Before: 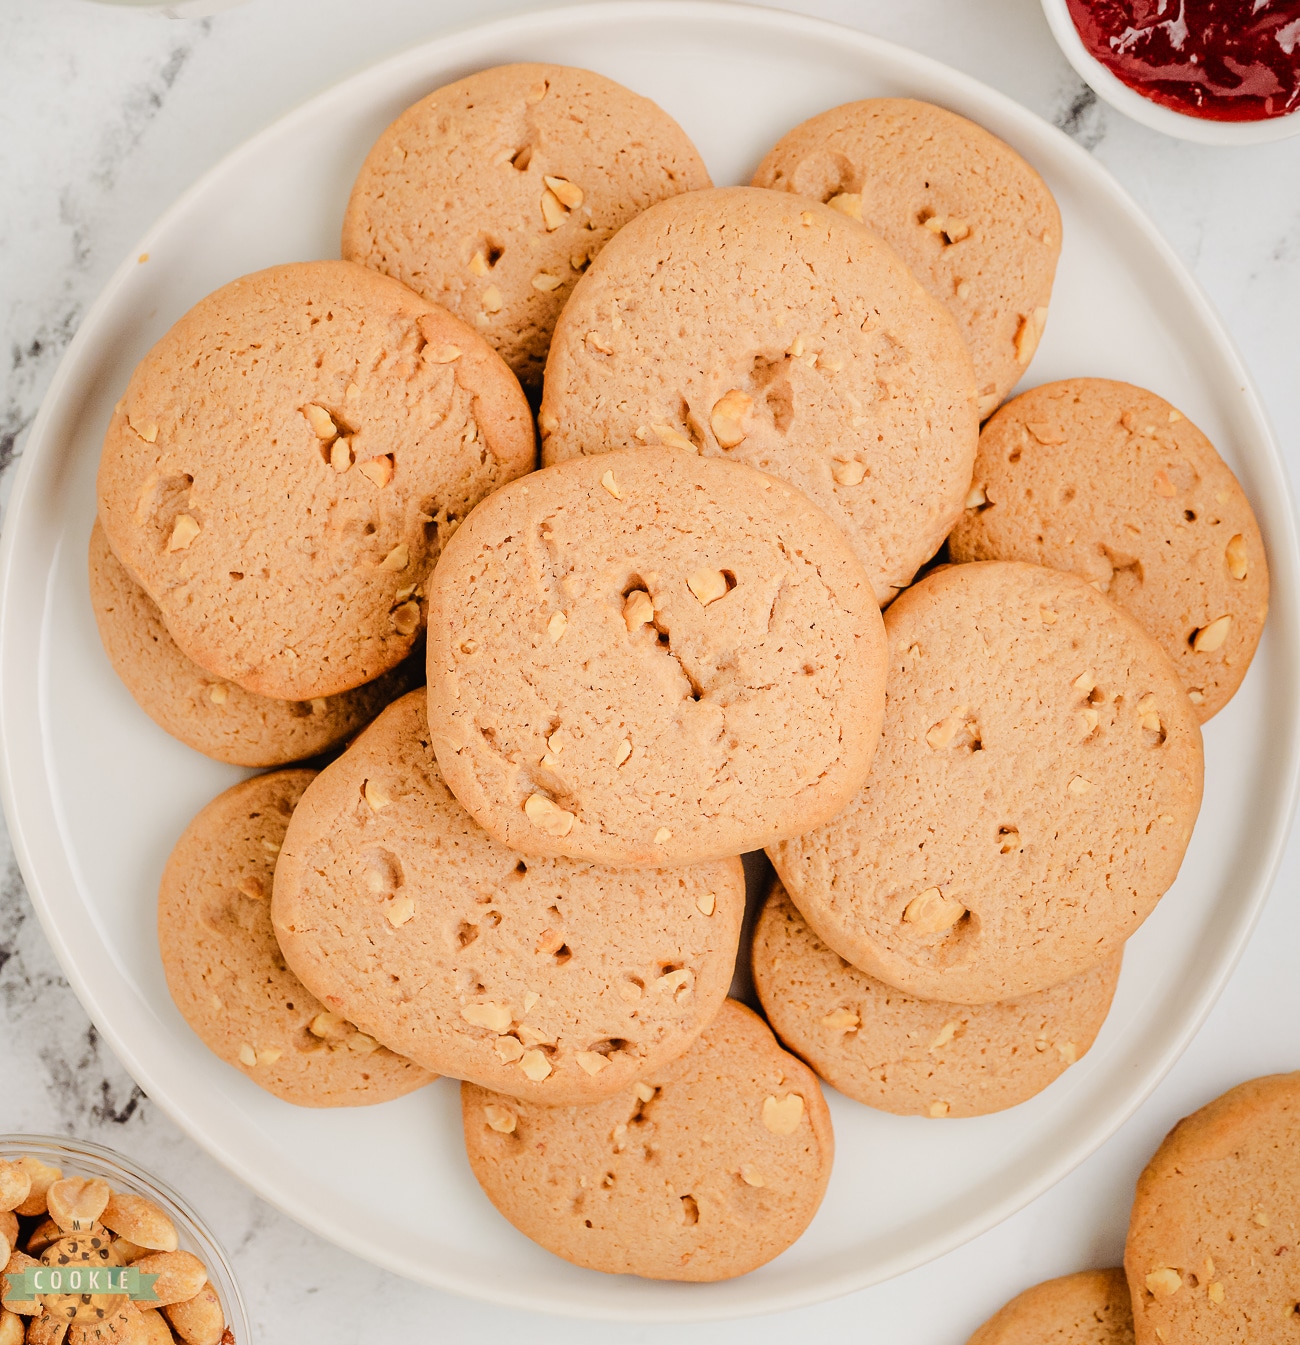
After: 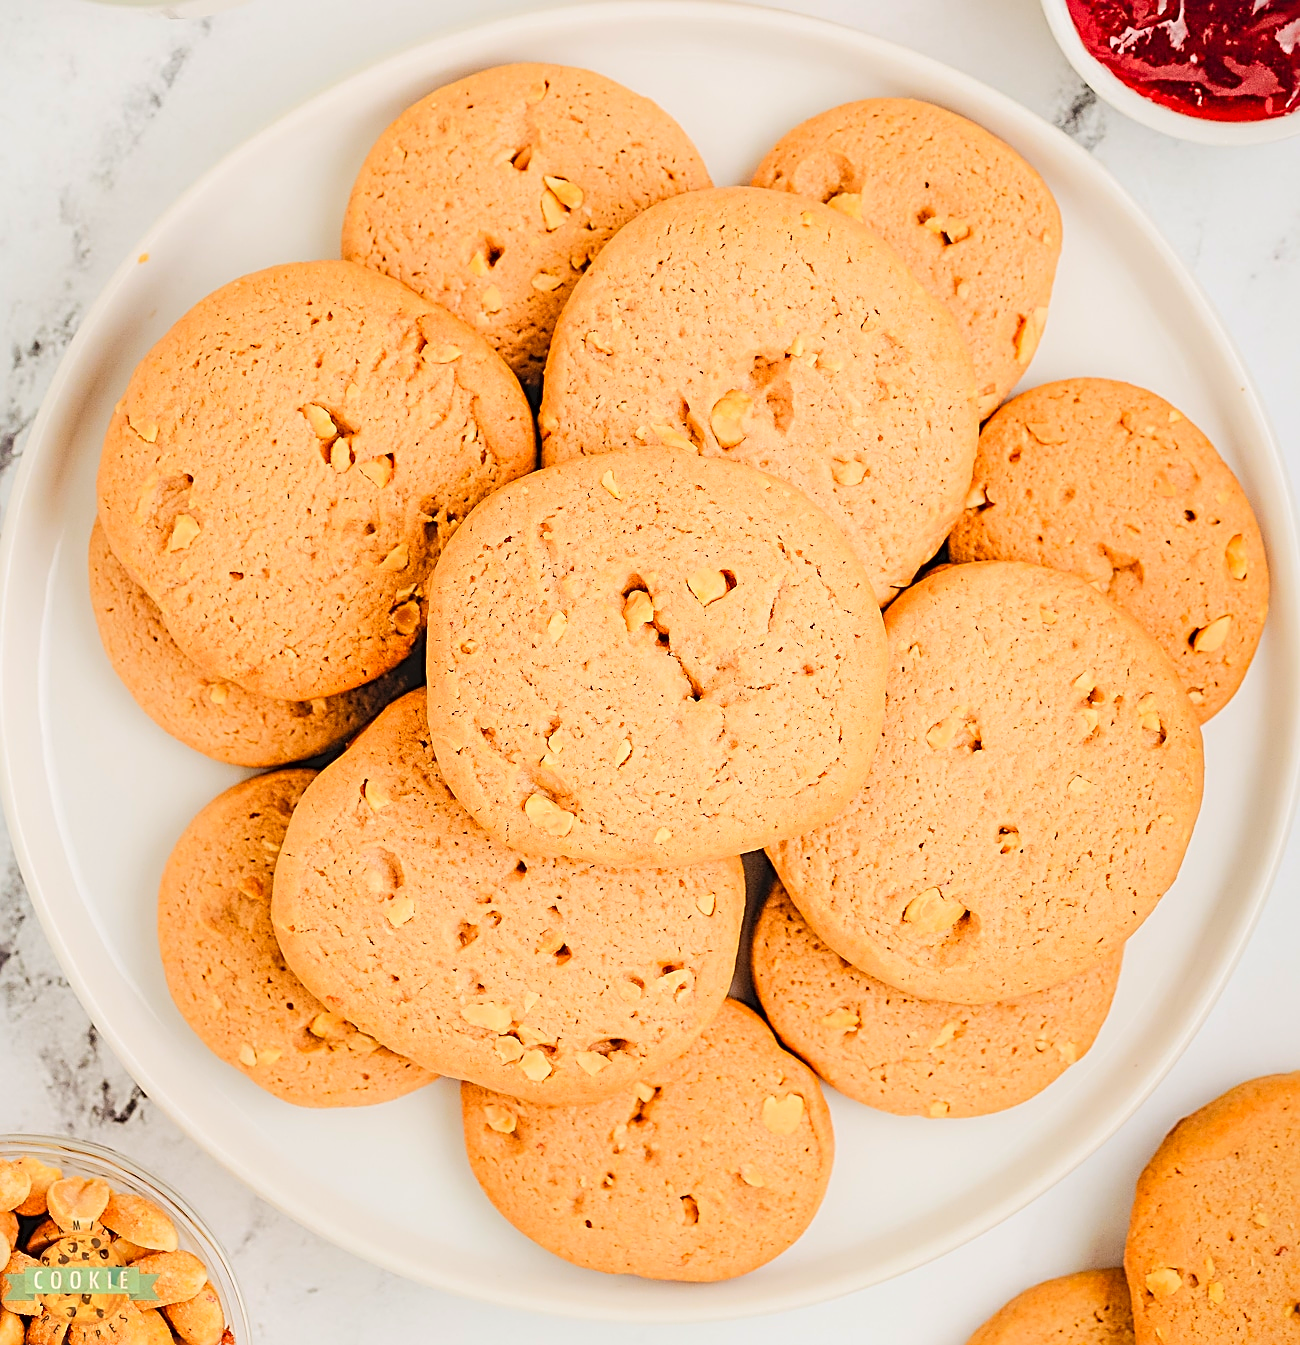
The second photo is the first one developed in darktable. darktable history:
contrast brightness saturation: contrast 0.07, brightness 0.18, saturation 0.4
sharpen: radius 2.817, amount 0.715
